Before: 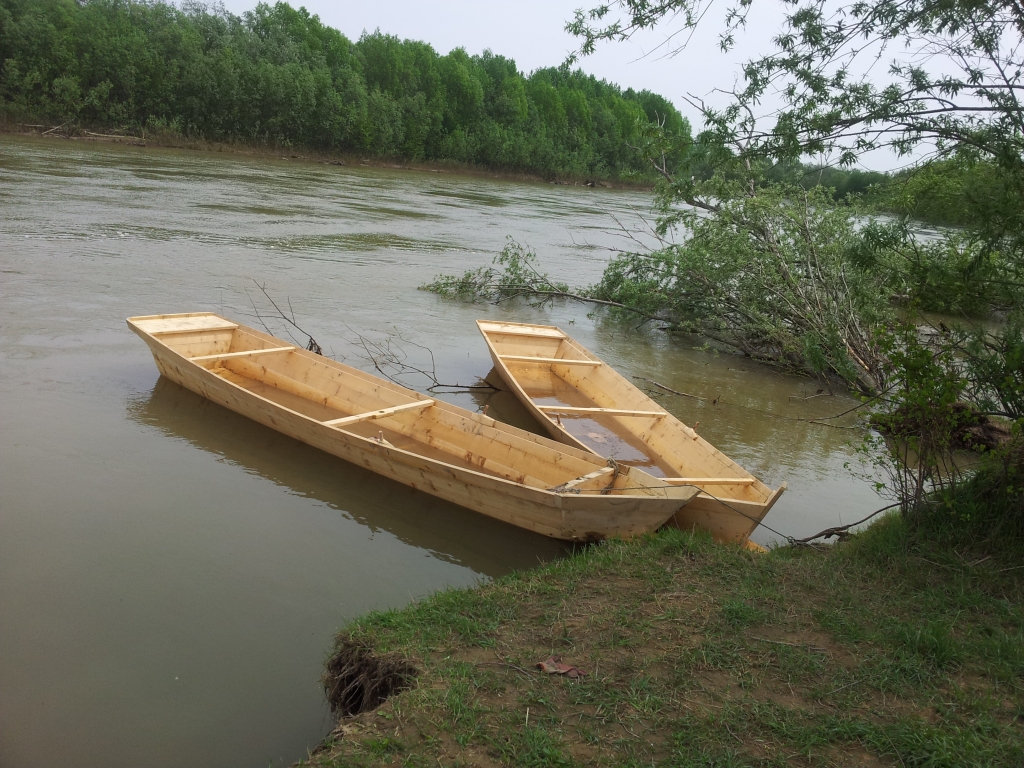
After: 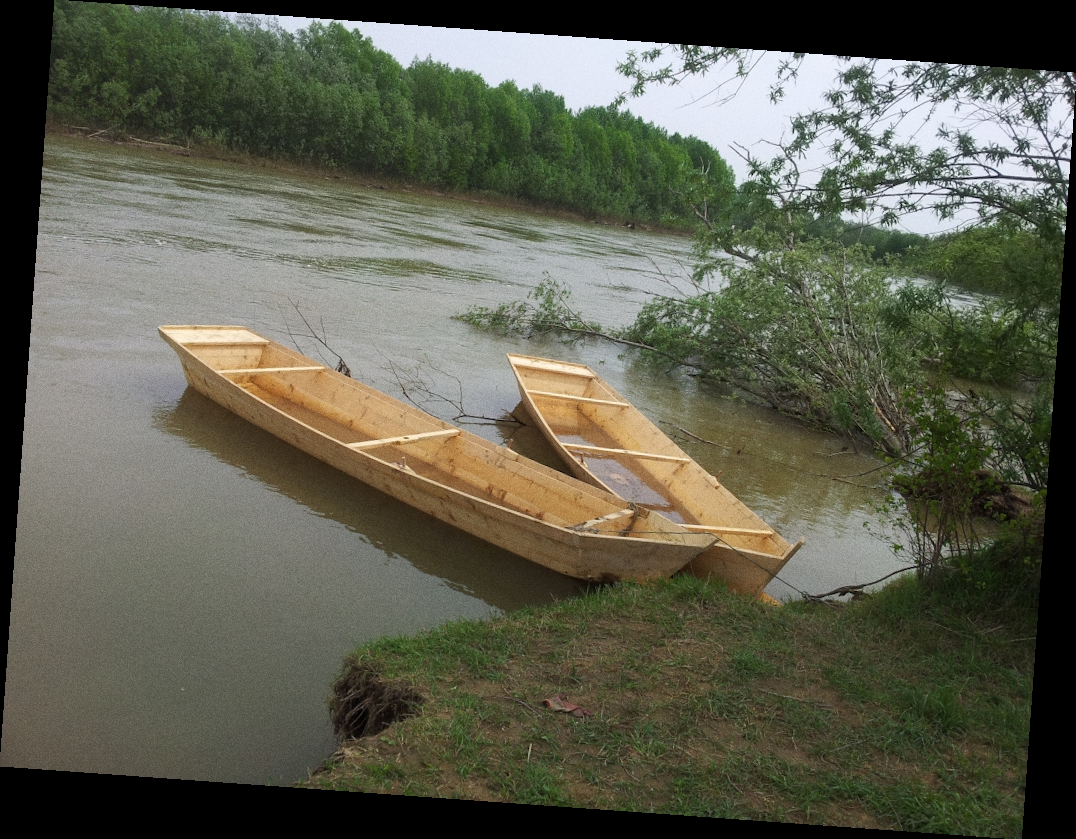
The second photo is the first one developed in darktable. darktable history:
grain: coarseness 0.09 ISO
rotate and perspective: rotation 4.1°, automatic cropping off
